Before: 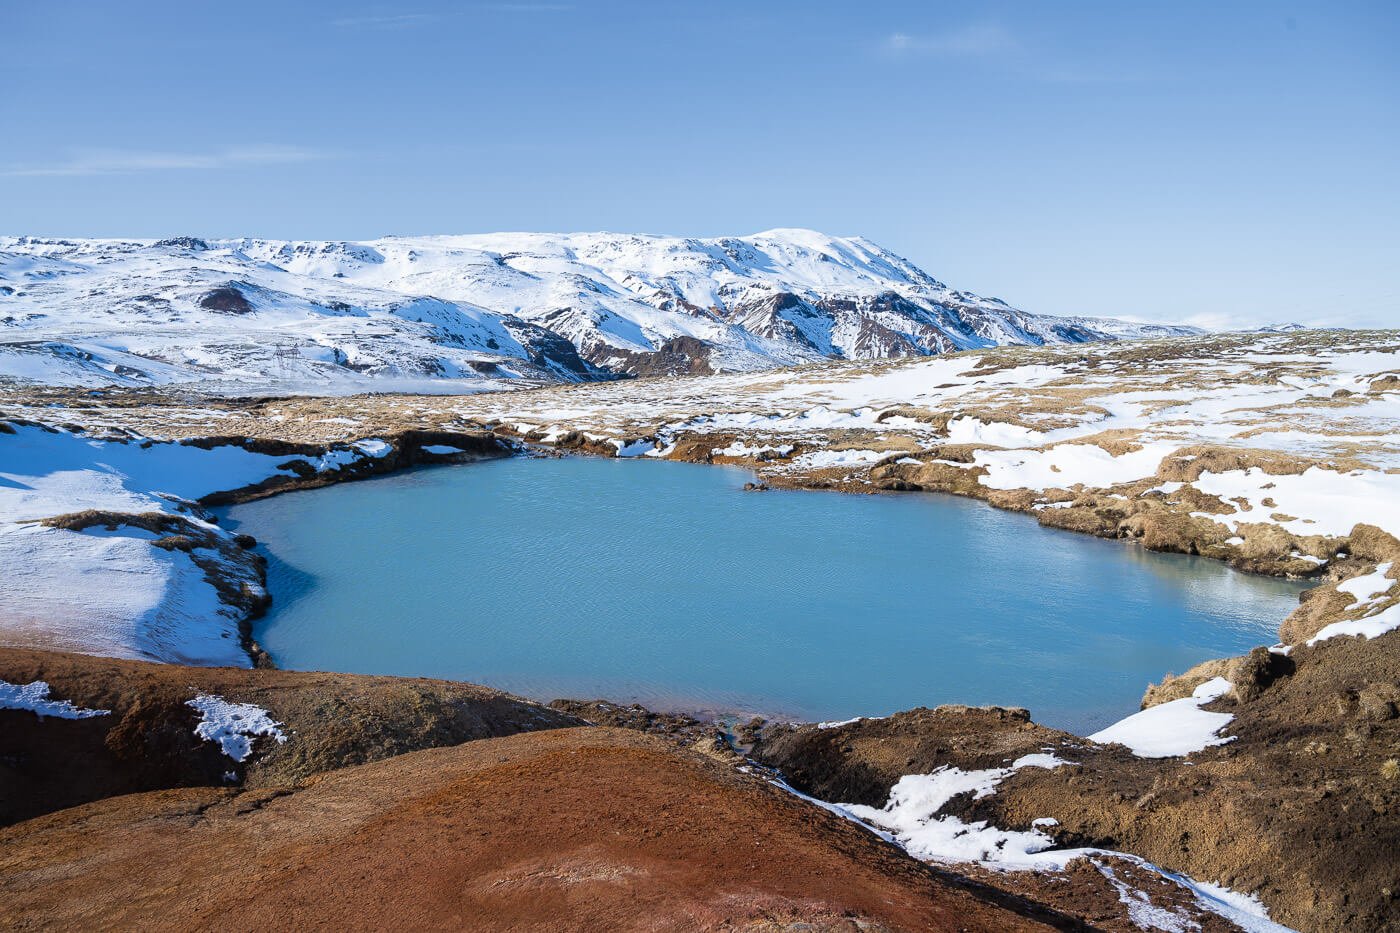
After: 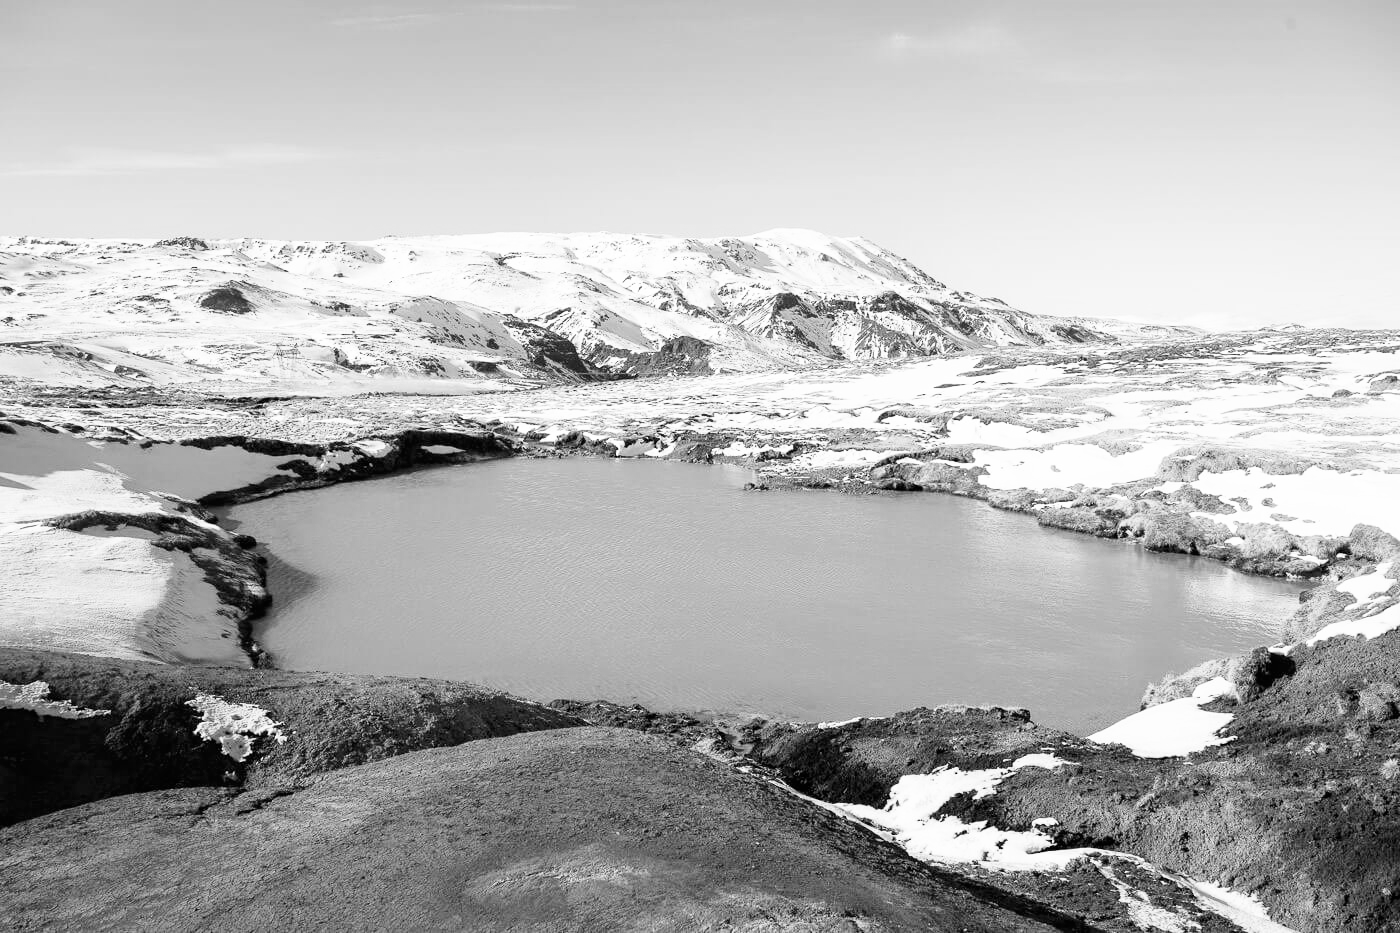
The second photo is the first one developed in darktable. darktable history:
monochrome: on, module defaults
base curve: curves: ch0 [(0, 0) (0.005, 0.002) (0.15, 0.3) (0.4, 0.7) (0.75, 0.95) (1, 1)], preserve colors none
levels: levels [0, 0.498, 1]
